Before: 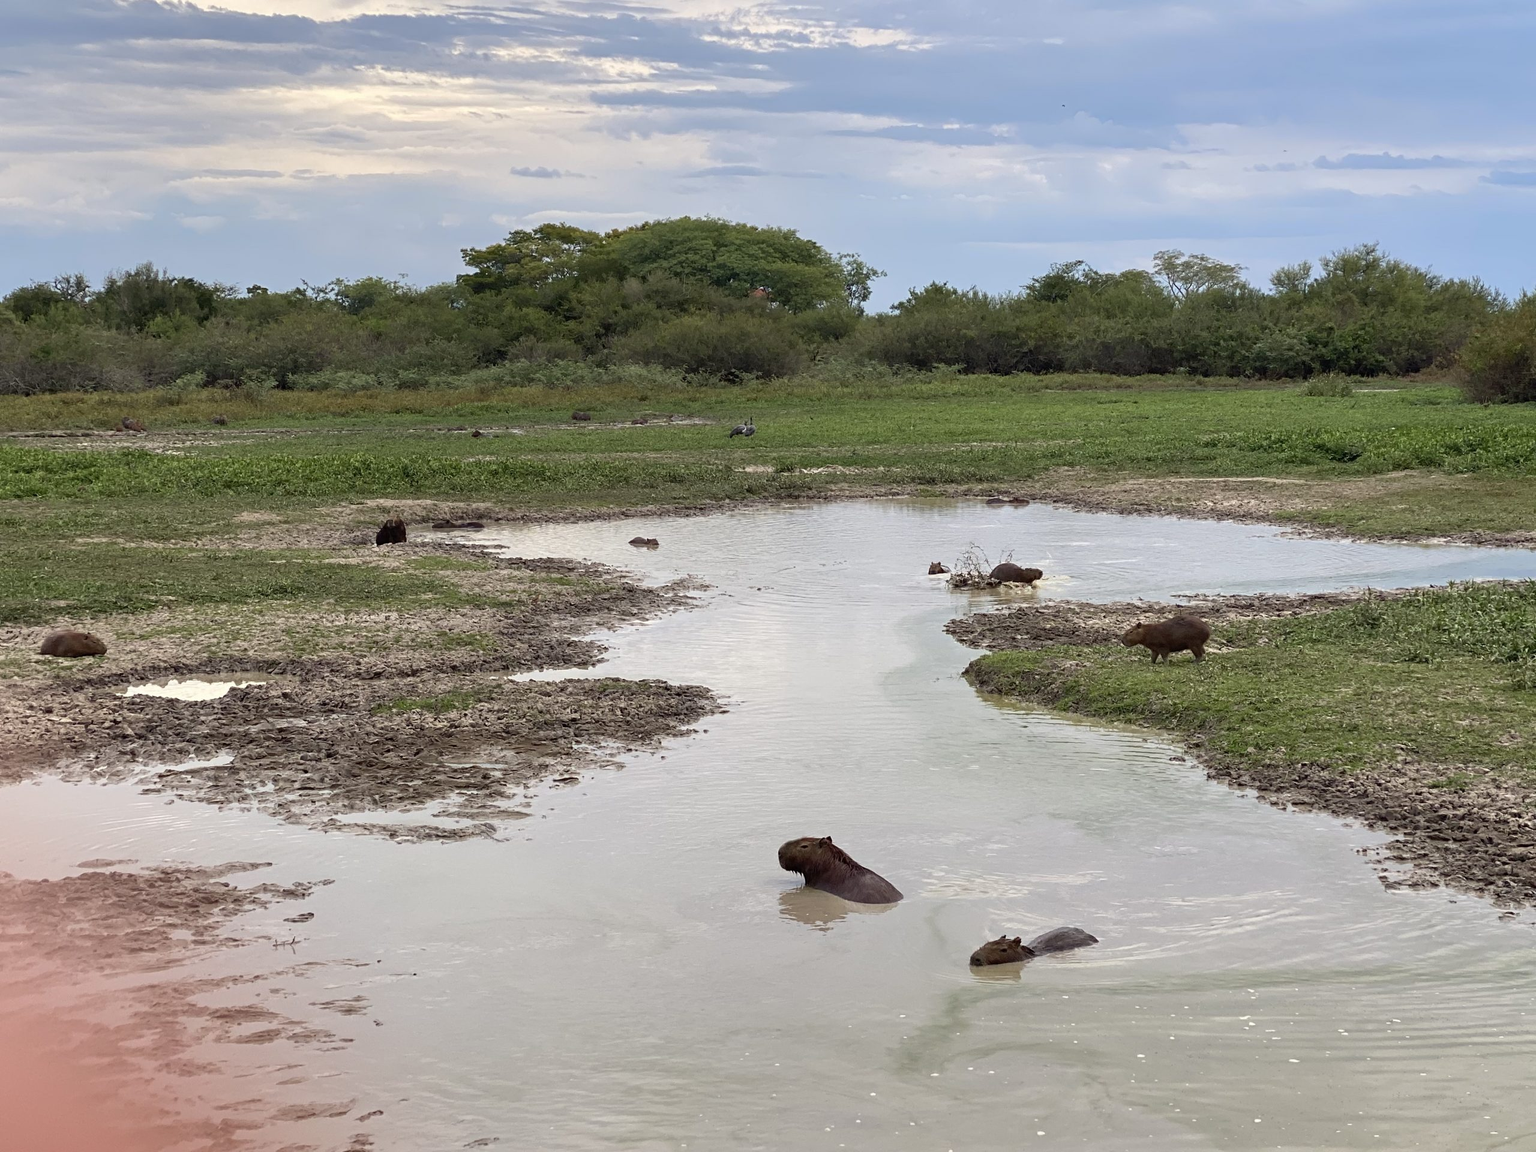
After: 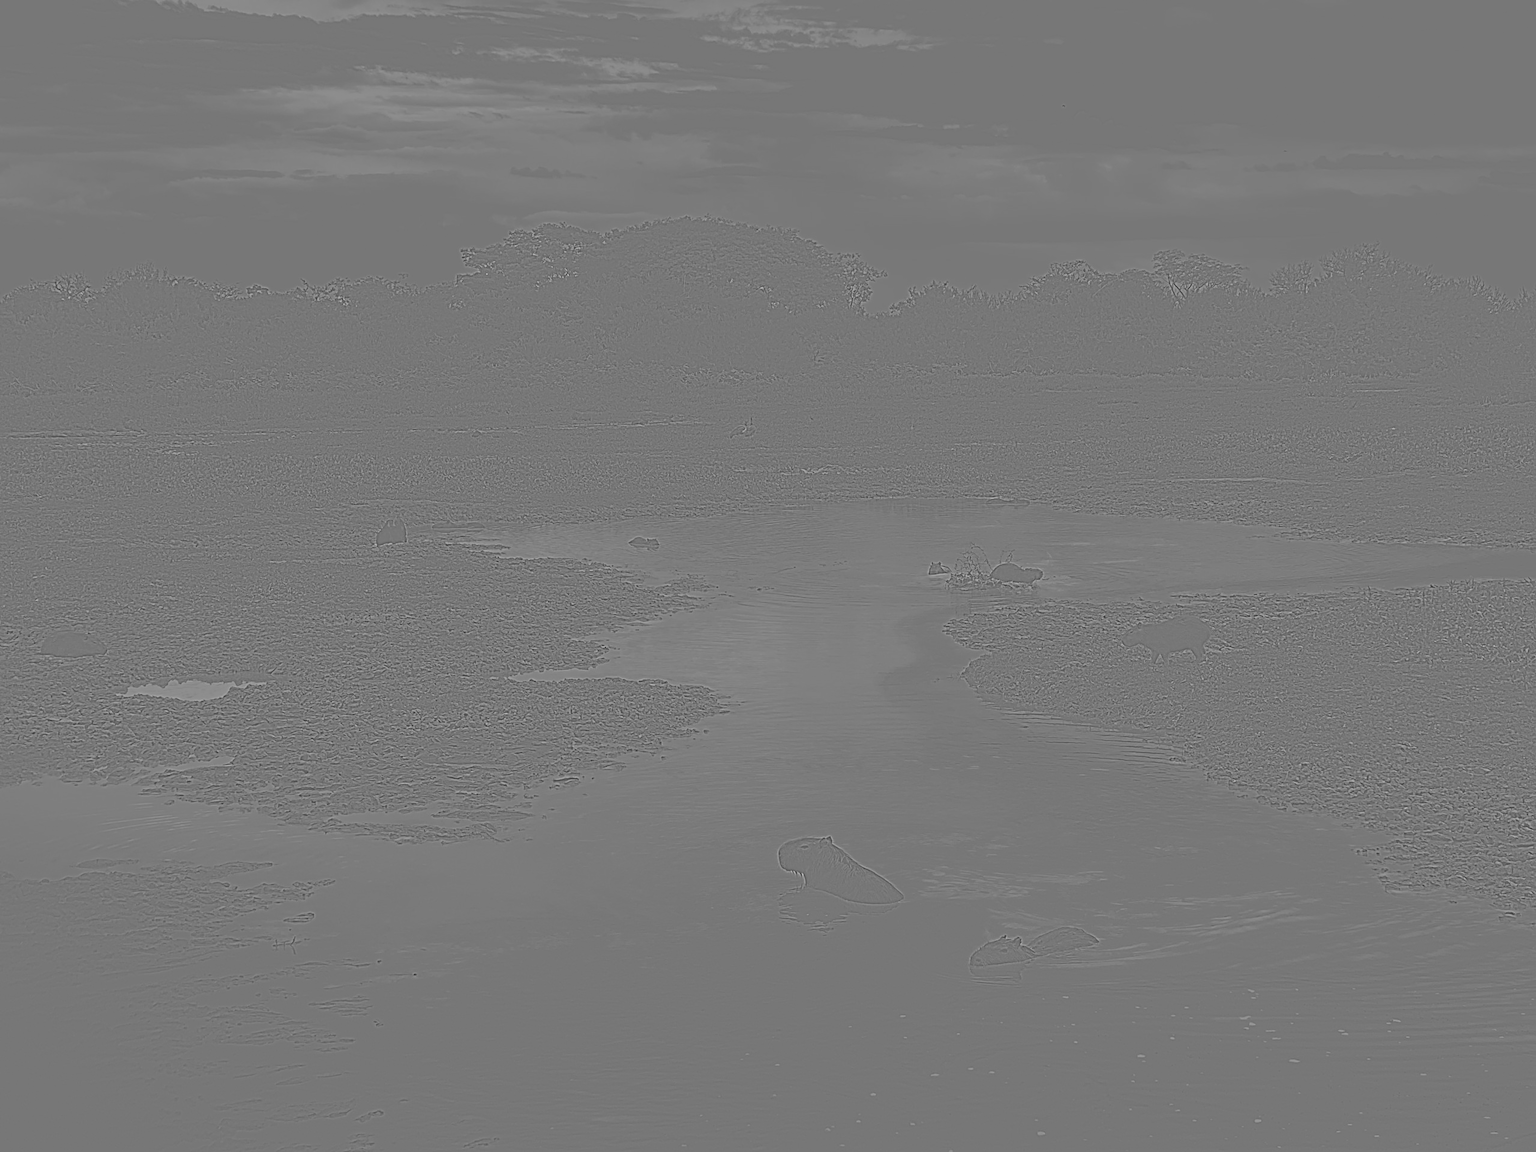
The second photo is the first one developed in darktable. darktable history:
sharpen: on, module defaults
exposure: black level correction 0, exposure 1 EV, compensate exposure bias true, compensate highlight preservation false
highpass: sharpness 5.84%, contrast boost 8.44%
